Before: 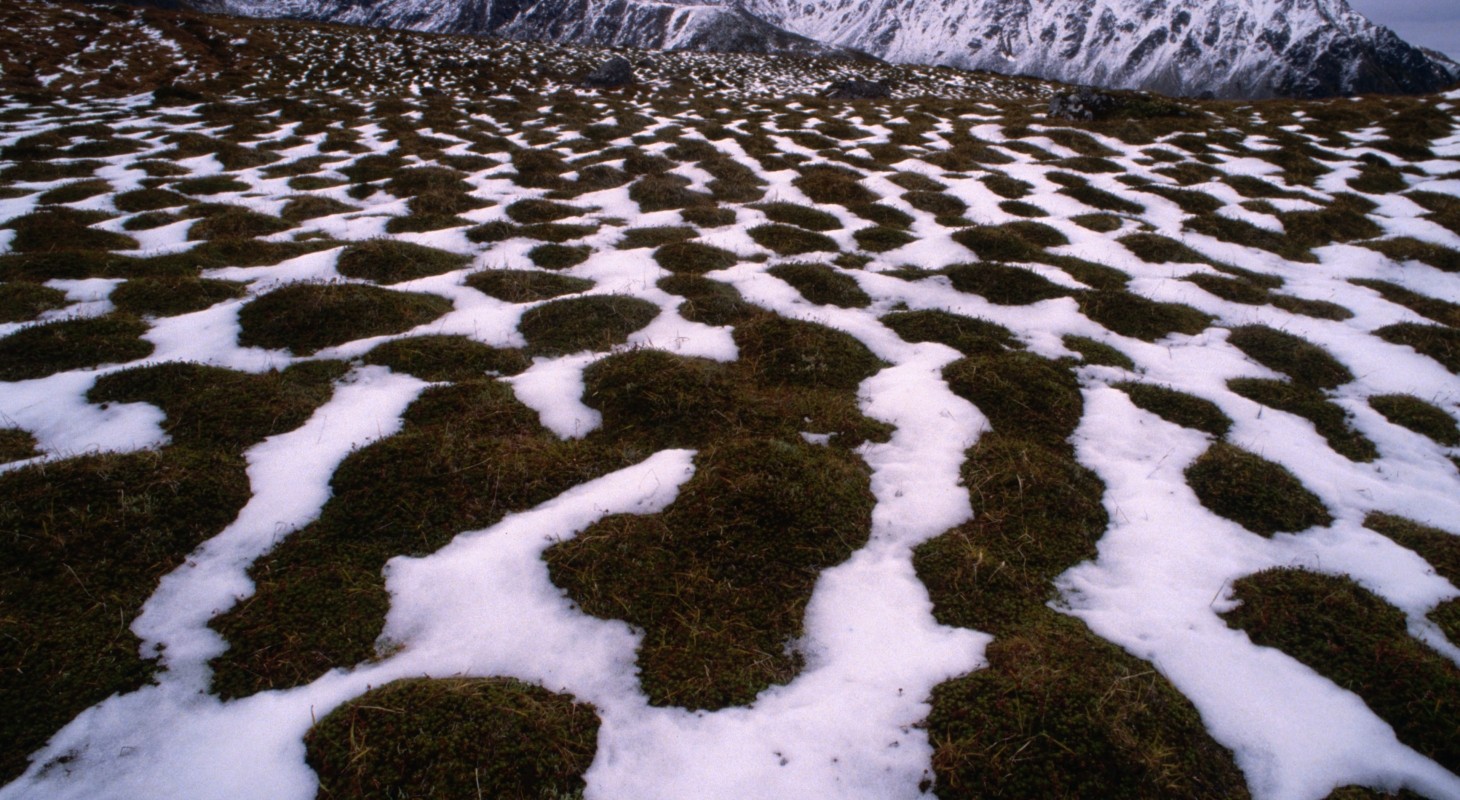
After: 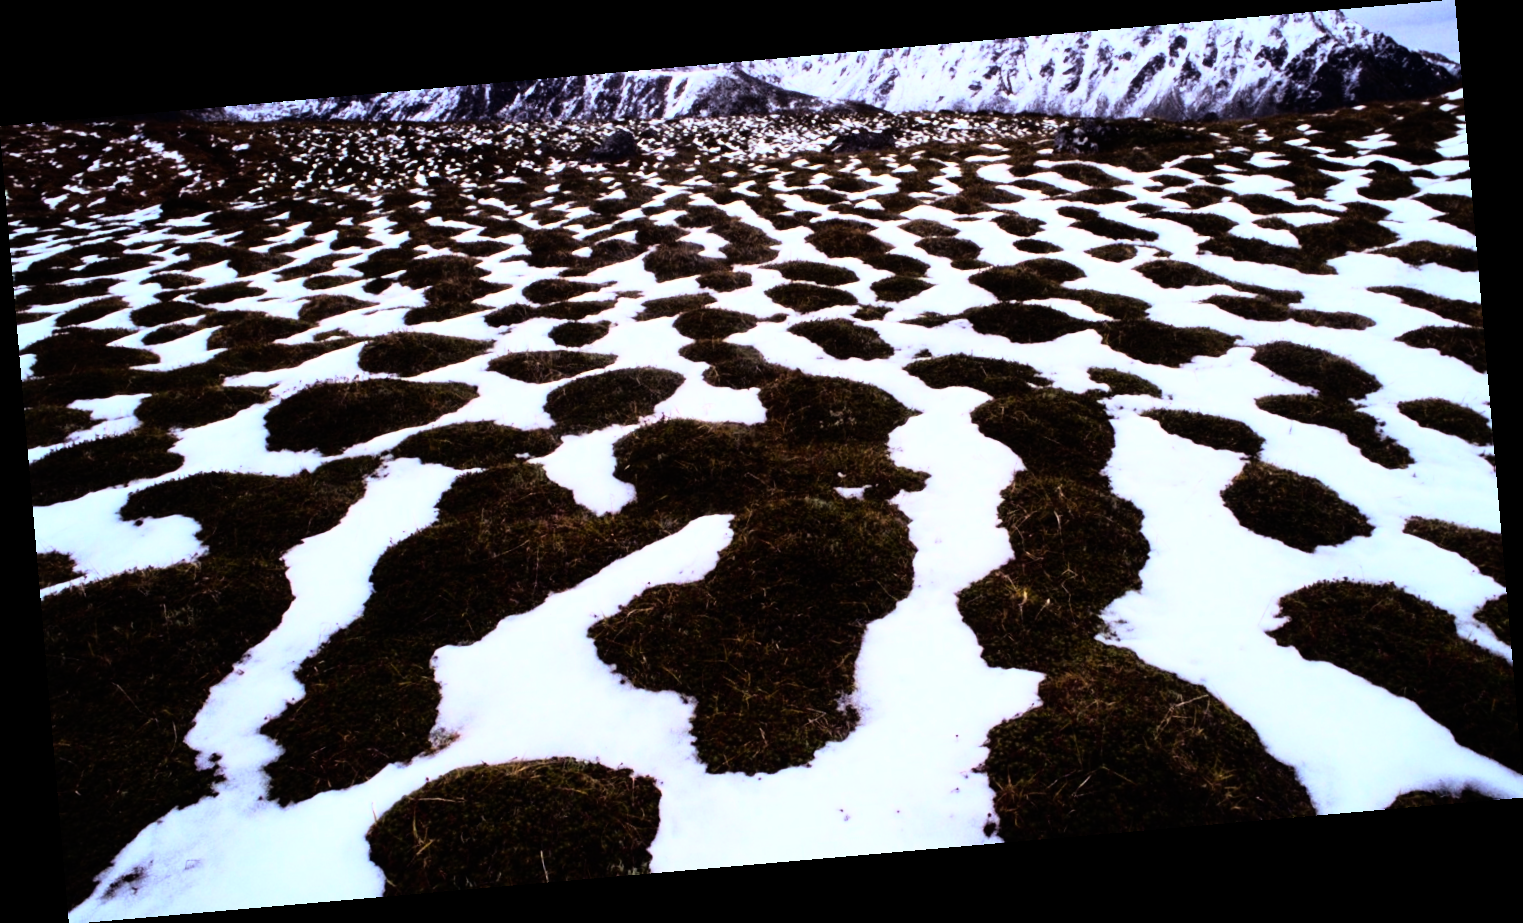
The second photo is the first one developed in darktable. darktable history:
color balance rgb: shadows lift › luminance 0.49%, shadows lift › chroma 6.83%, shadows lift › hue 300.29°, power › hue 208.98°, highlights gain › luminance 20.24%, highlights gain › chroma 2.73%, highlights gain › hue 173.85°, perceptual saturation grading › global saturation 18.05%
rgb curve: curves: ch0 [(0, 0) (0.21, 0.15) (0.24, 0.21) (0.5, 0.75) (0.75, 0.96) (0.89, 0.99) (1, 1)]; ch1 [(0, 0.02) (0.21, 0.13) (0.25, 0.2) (0.5, 0.67) (0.75, 0.9) (0.89, 0.97) (1, 1)]; ch2 [(0, 0.02) (0.21, 0.13) (0.25, 0.2) (0.5, 0.67) (0.75, 0.9) (0.89, 0.97) (1, 1)], compensate middle gray true
rotate and perspective: rotation -4.98°, automatic cropping off
